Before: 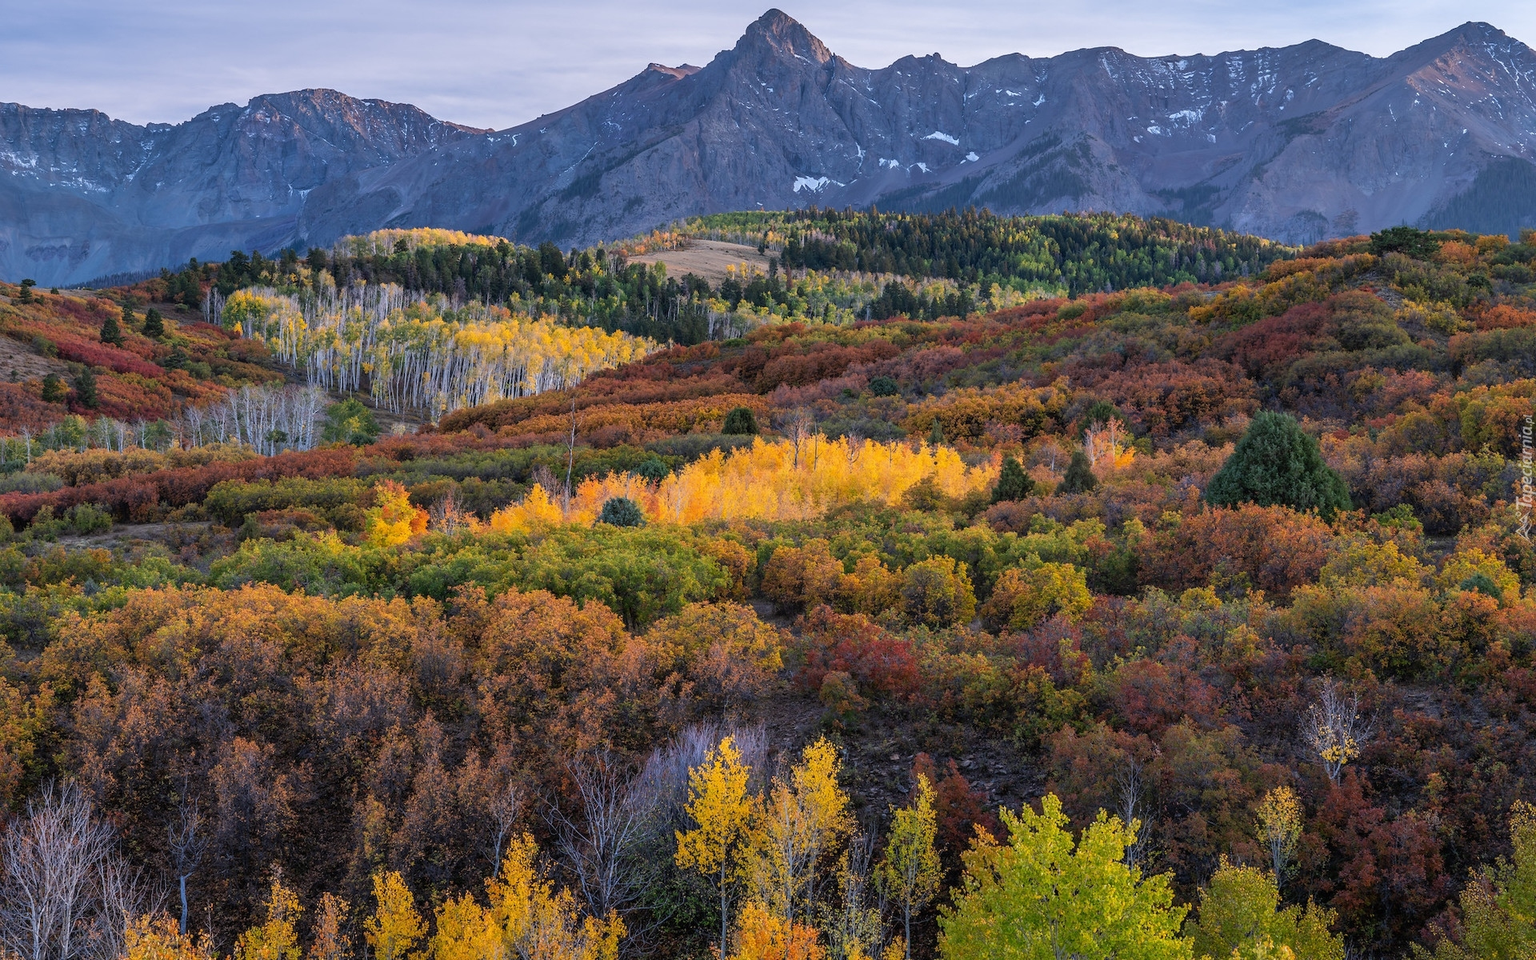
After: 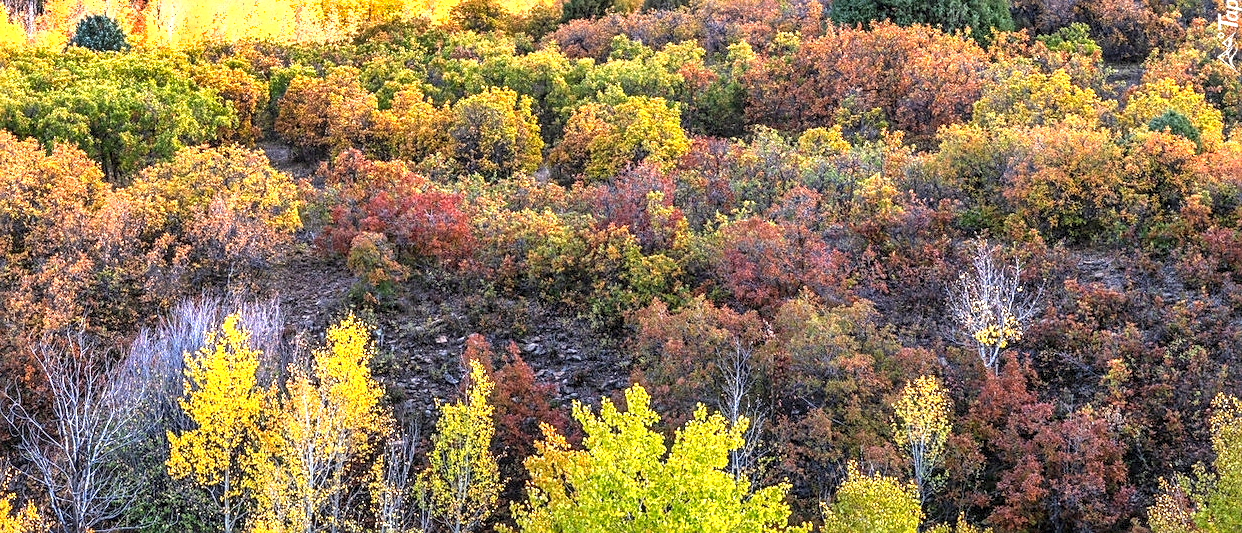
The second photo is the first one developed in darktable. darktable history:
crop and rotate: left 35.304%, top 50.587%, bottom 4.97%
shadows and highlights: soften with gaussian
exposure: black level correction 0, exposure 1.635 EV, compensate exposure bias true, compensate highlight preservation false
sharpen: amount 0.495
local contrast: on, module defaults
